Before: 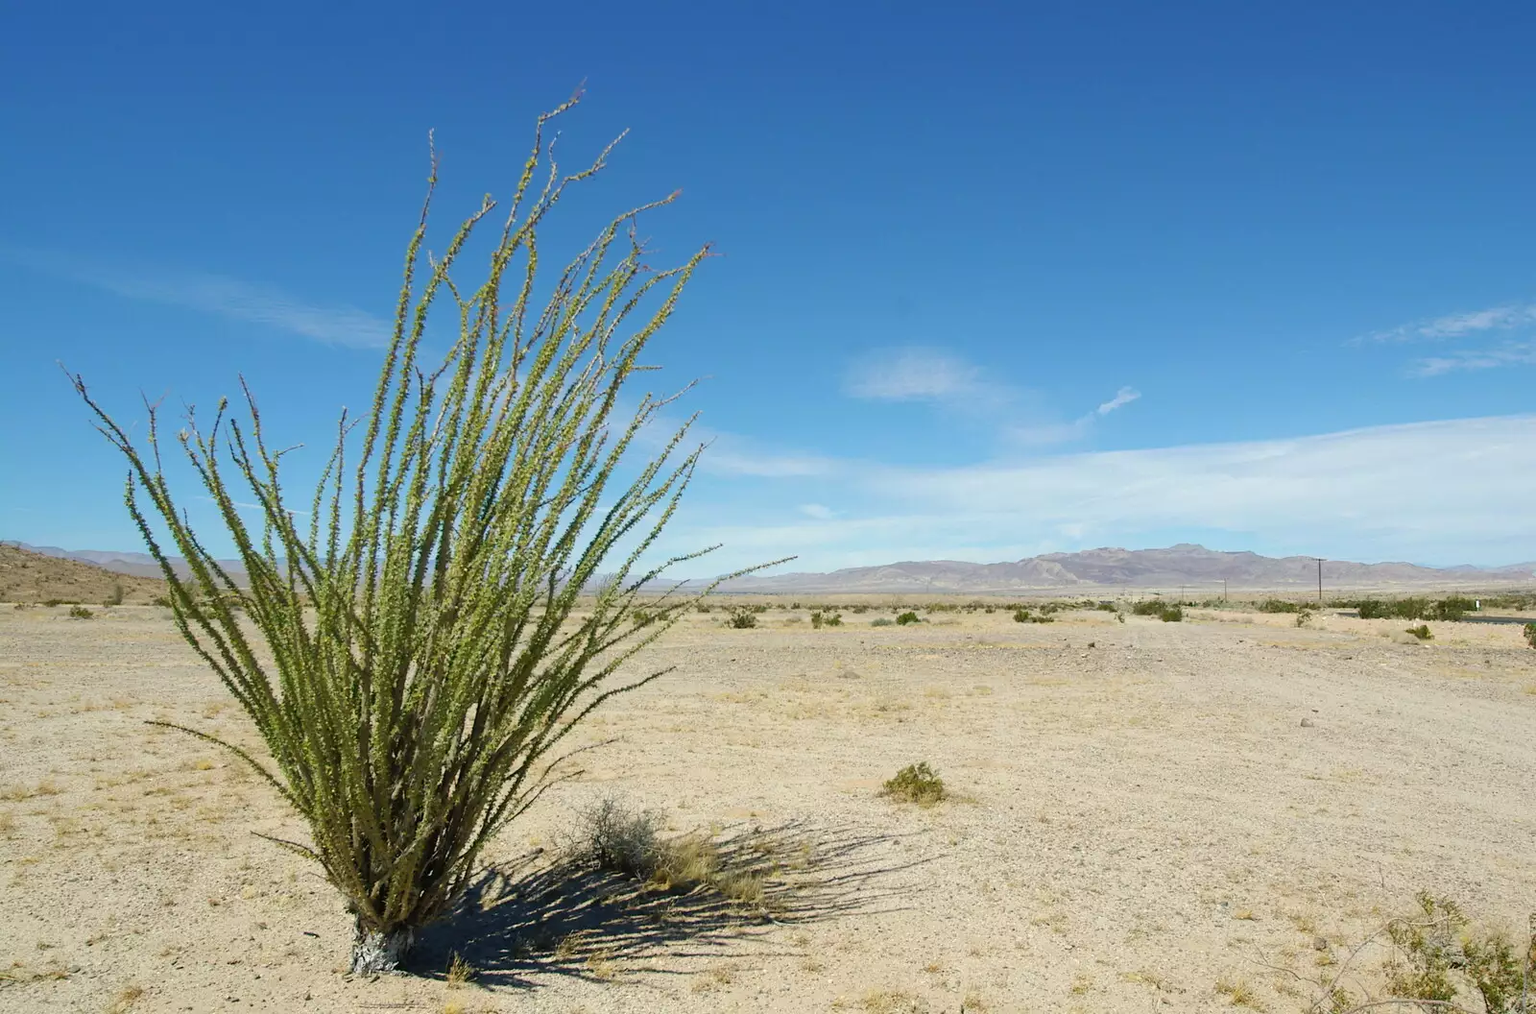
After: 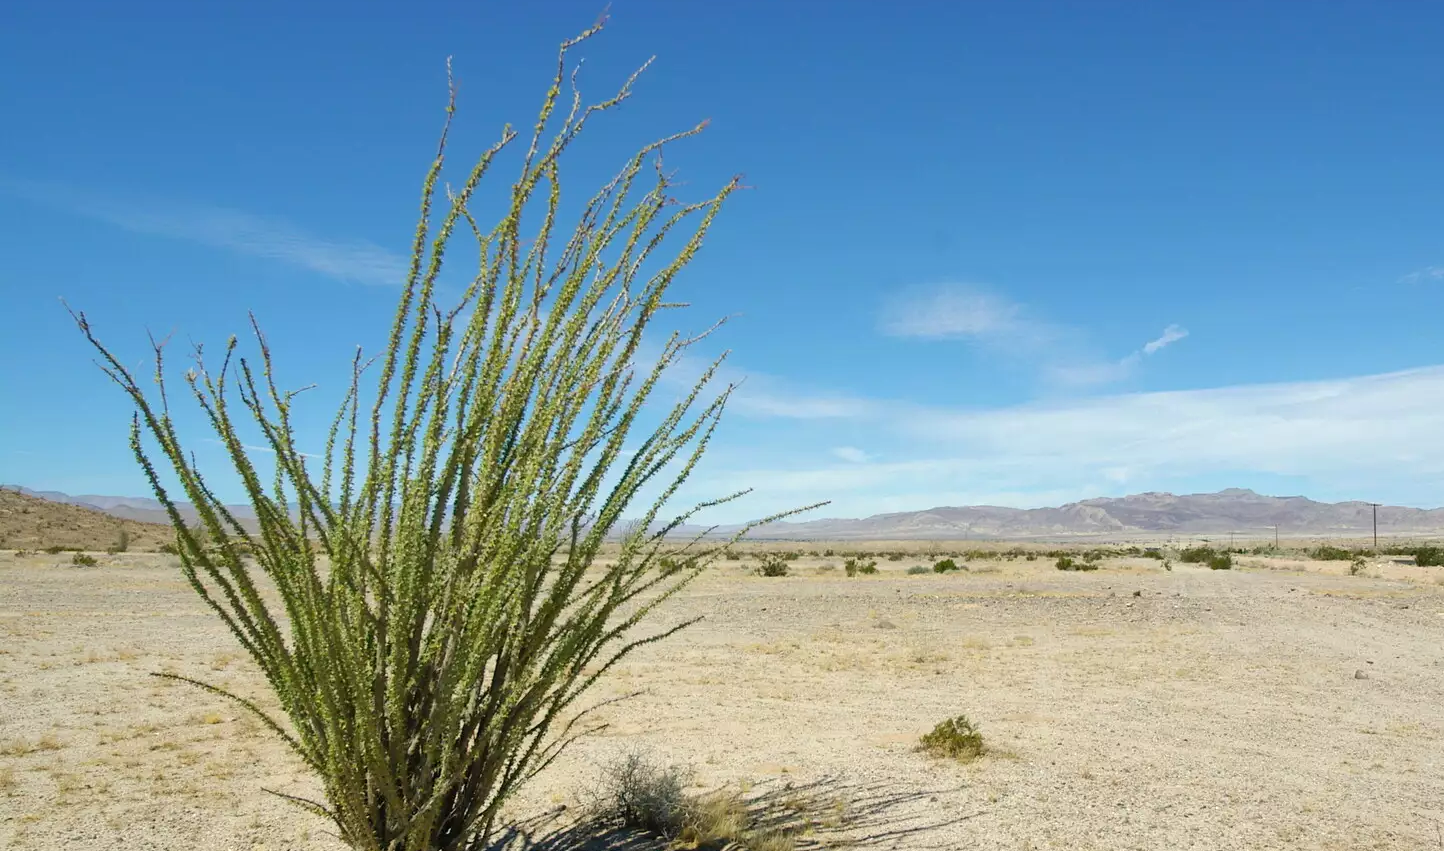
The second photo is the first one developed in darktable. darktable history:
crop: top 7.453%, right 9.712%, bottom 11.949%
shadows and highlights: shadows 52.24, highlights -28.42, soften with gaussian
exposure: exposure 0.125 EV, compensate exposure bias true, compensate highlight preservation false
